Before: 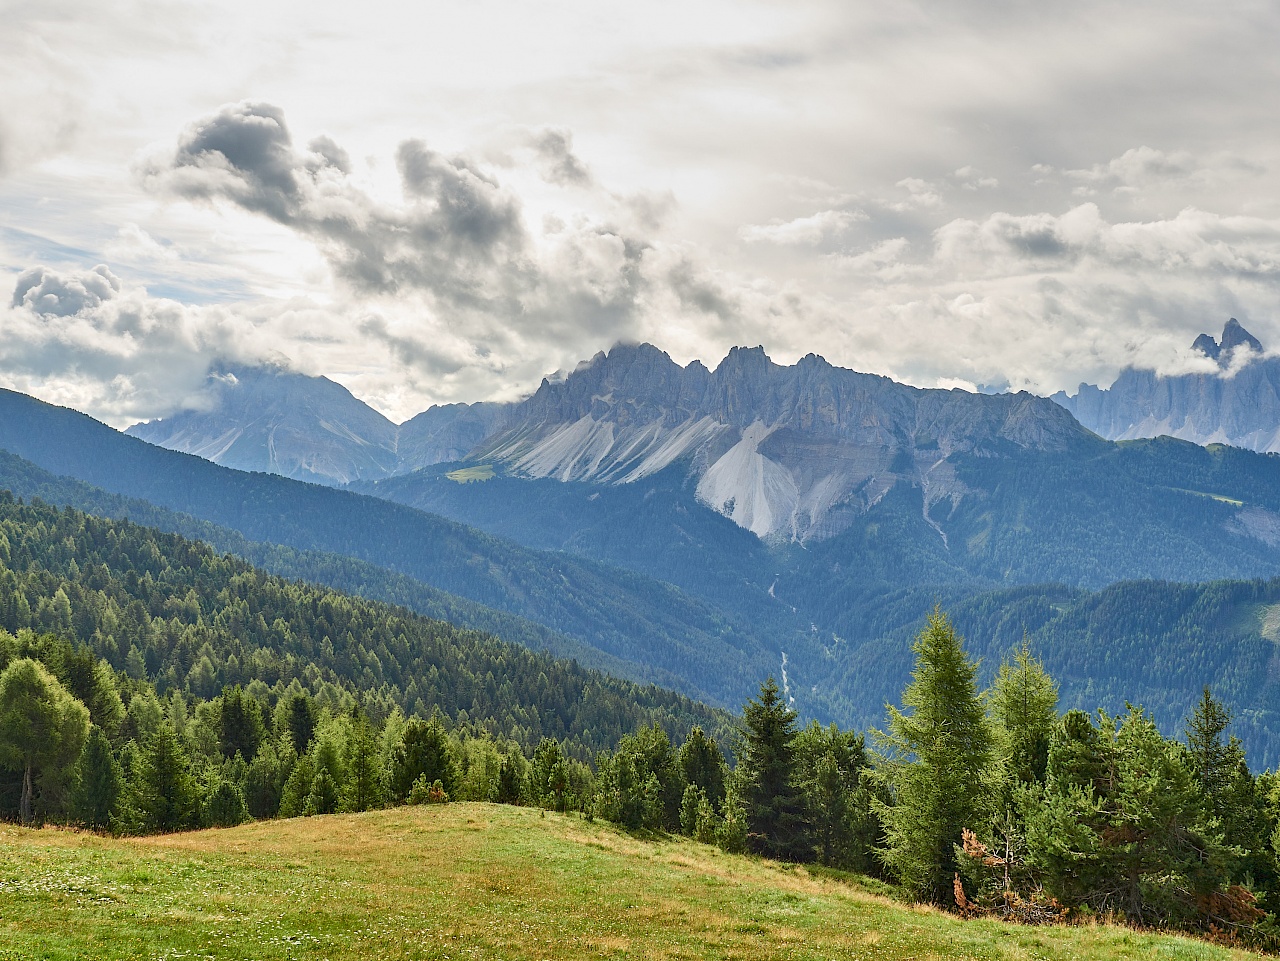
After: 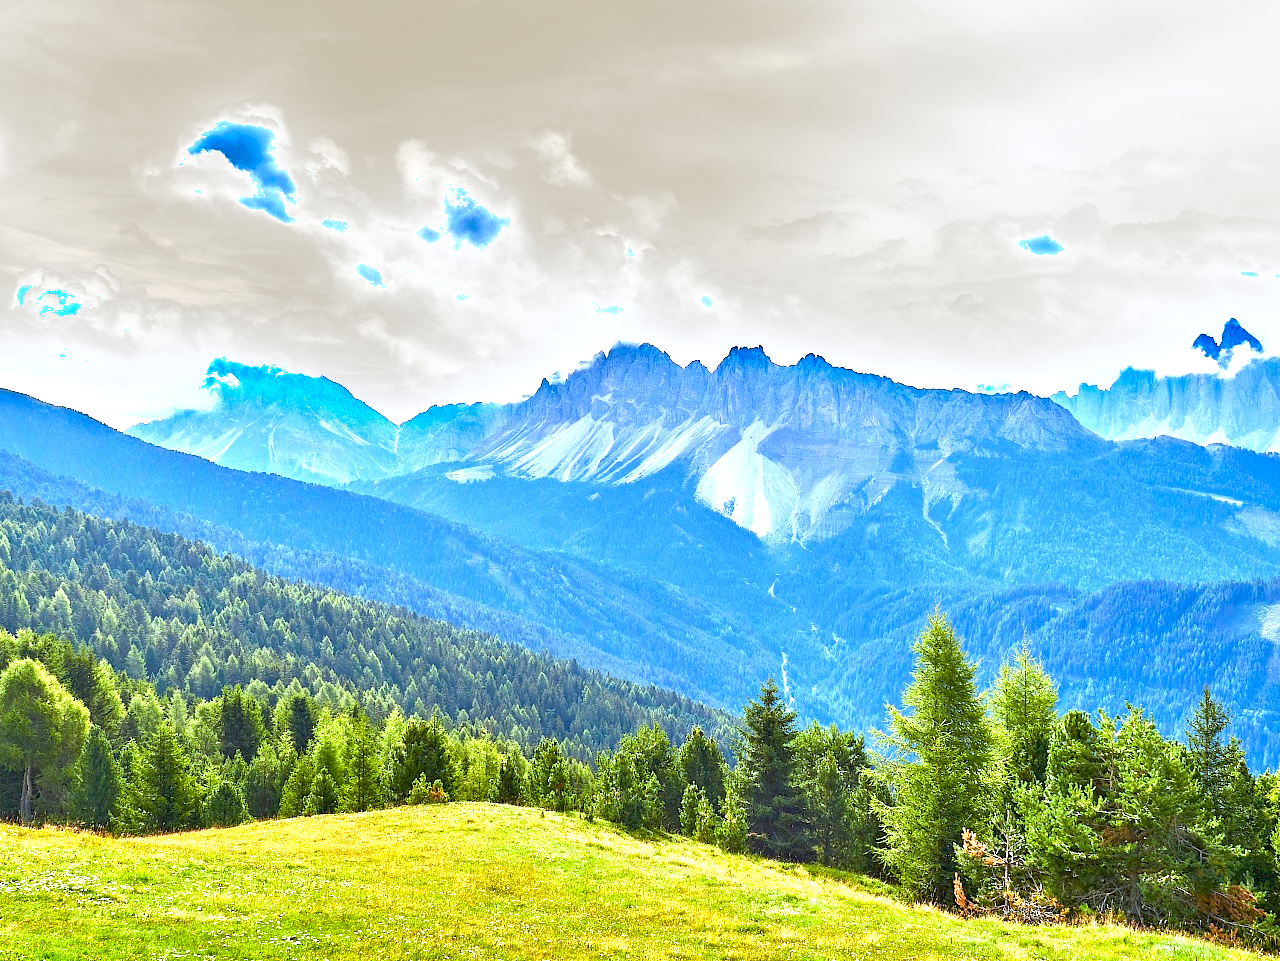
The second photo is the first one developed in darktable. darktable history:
white balance: red 0.948, green 1.02, blue 1.176
color balance rgb: perceptual saturation grading › global saturation 30%, global vibrance 20%
shadows and highlights: radius 44.78, white point adjustment 6.64, compress 79.65%, highlights color adjustment 78.42%, soften with gaussian
exposure: exposure 1.2 EV, compensate highlight preservation false
